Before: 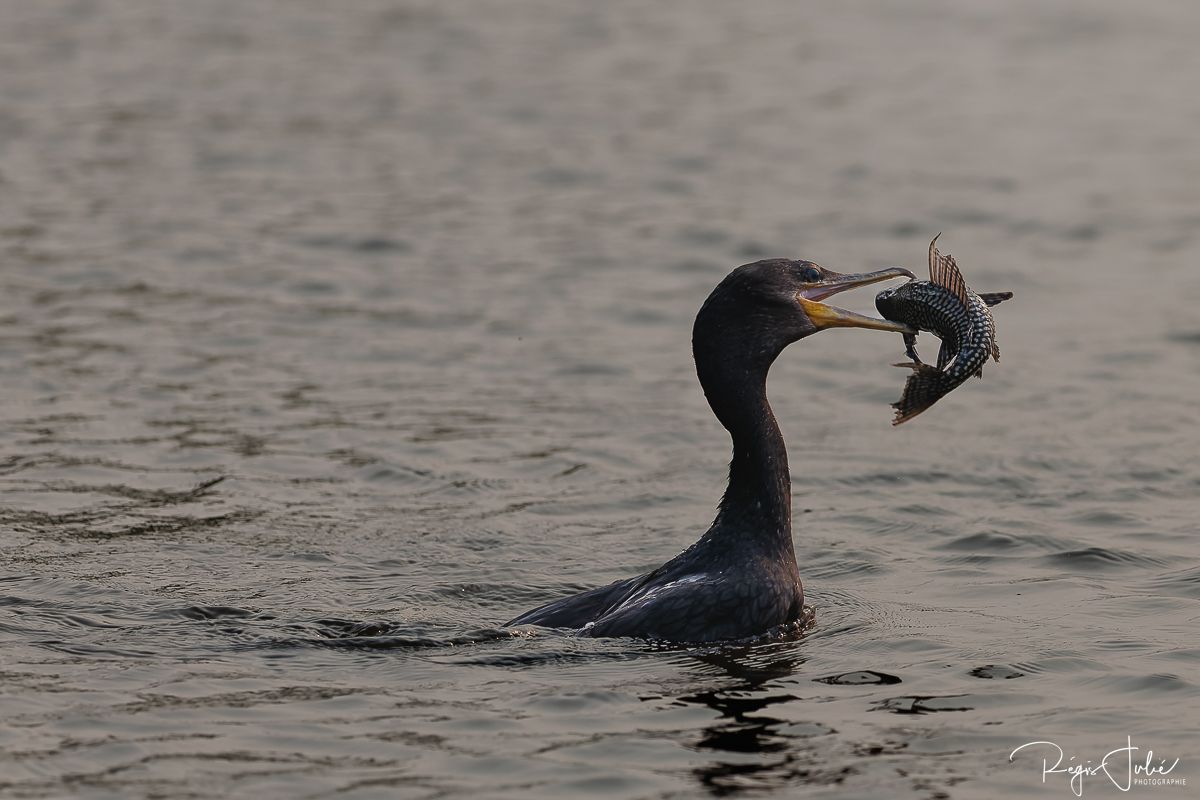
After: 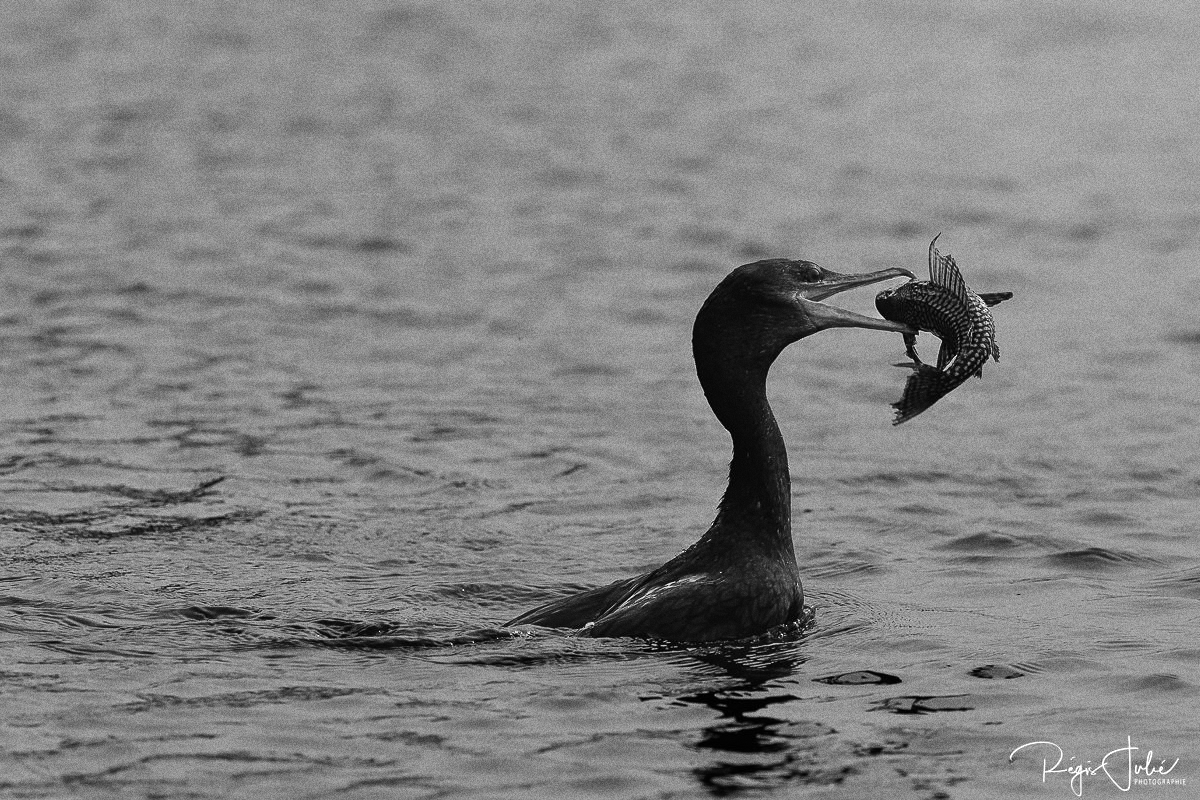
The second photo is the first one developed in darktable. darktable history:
grain: coarseness 0.09 ISO, strength 40%
exposure: compensate highlight preservation false
monochrome: a 16.01, b -2.65, highlights 0.52
white balance: red 0.931, blue 1.11
tone equalizer: -8 EV -0.417 EV, -7 EV -0.389 EV, -6 EV -0.333 EV, -5 EV -0.222 EV, -3 EV 0.222 EV, -2 EV 0.333 EV, -1 EV 0.389 EV, +0 EV 0.417 EV, edges refinement/feathering 500, mask exposure compensation -1.57 EV, preserve details no
